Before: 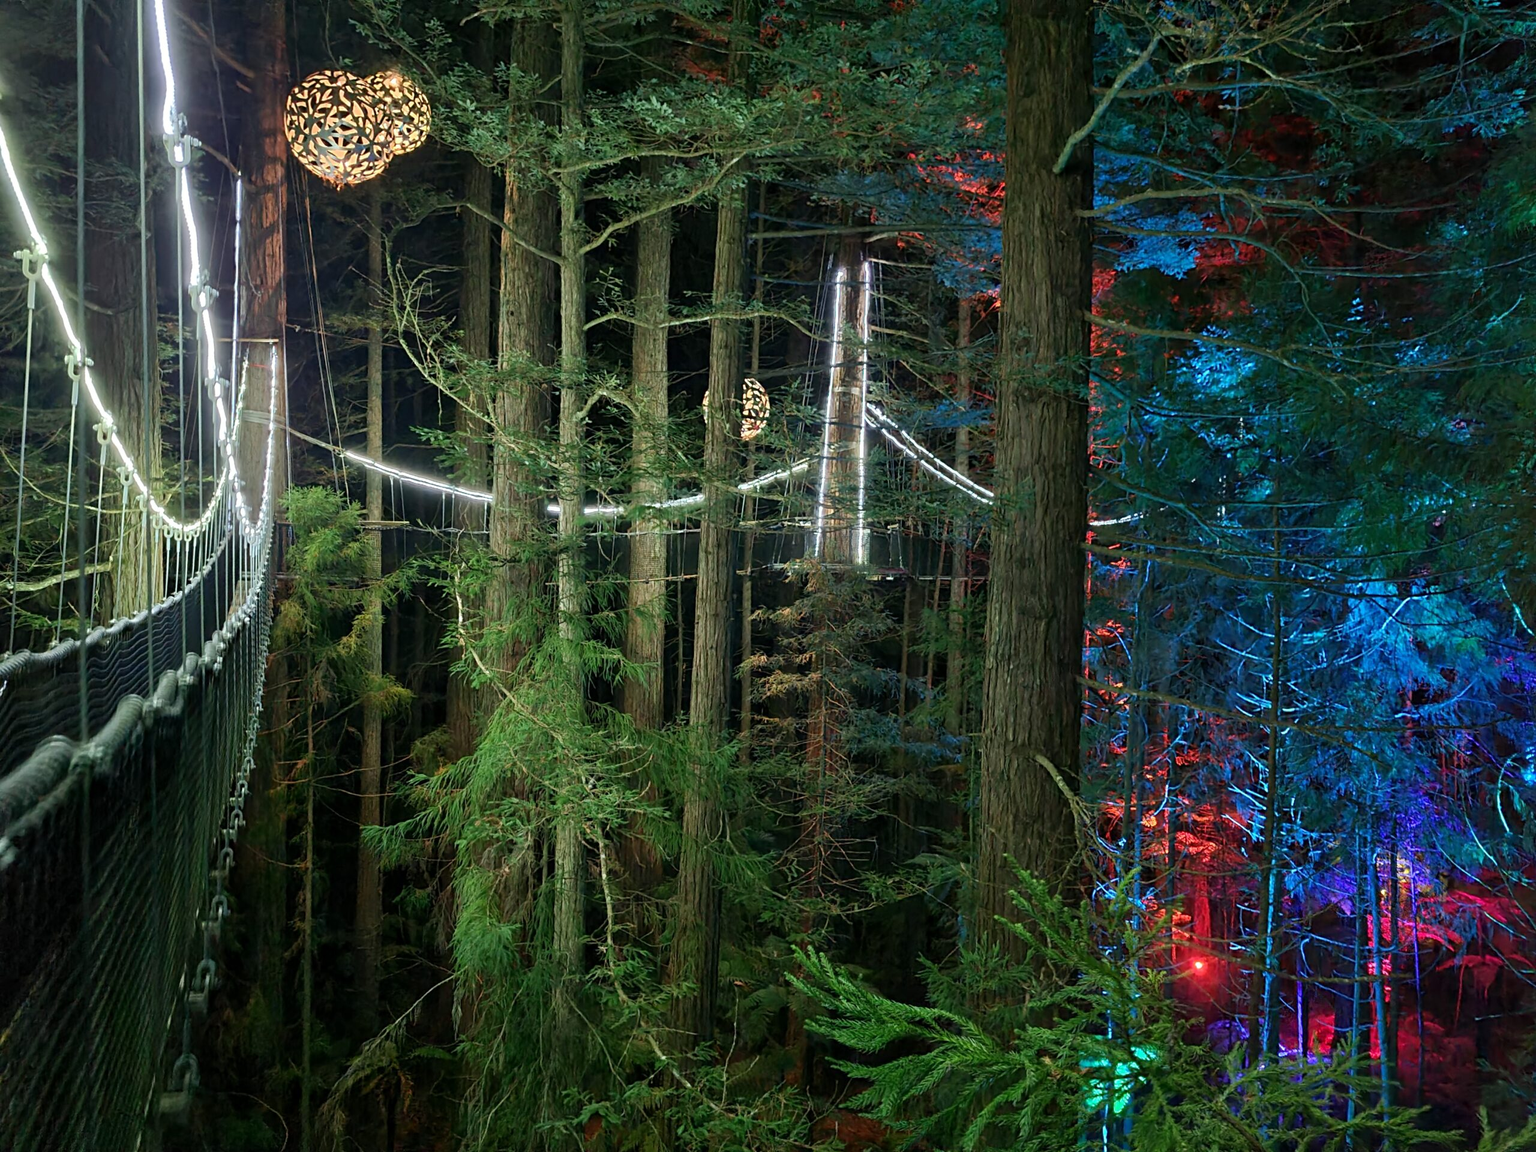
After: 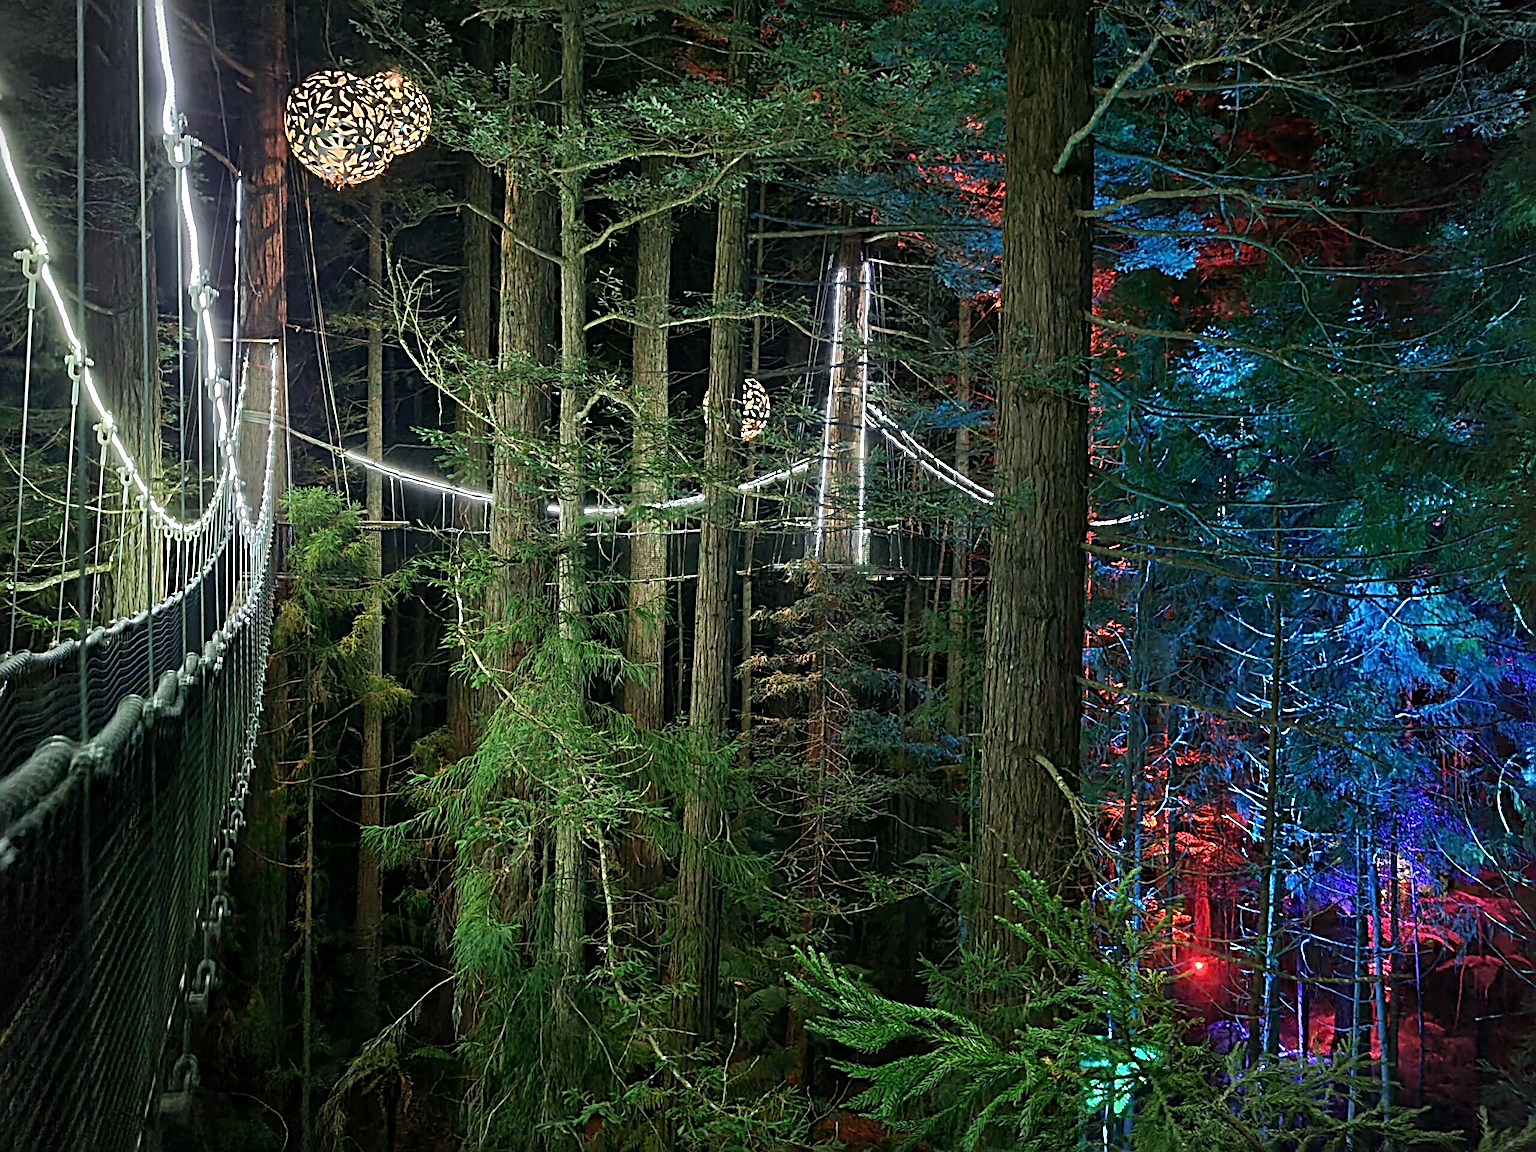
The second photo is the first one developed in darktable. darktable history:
vignetting: fall-off start 100%, brightness -0.282, width/height ratio 1.31
sharpen: radius 3.69, amount 0.928
